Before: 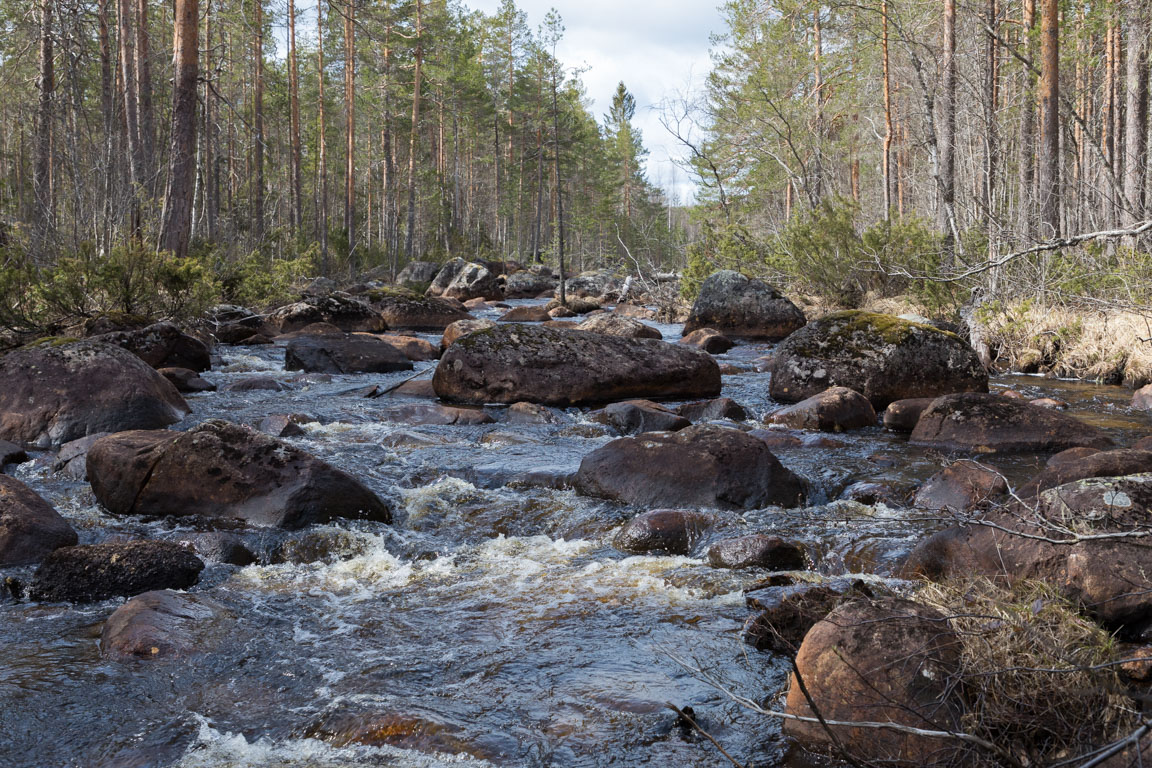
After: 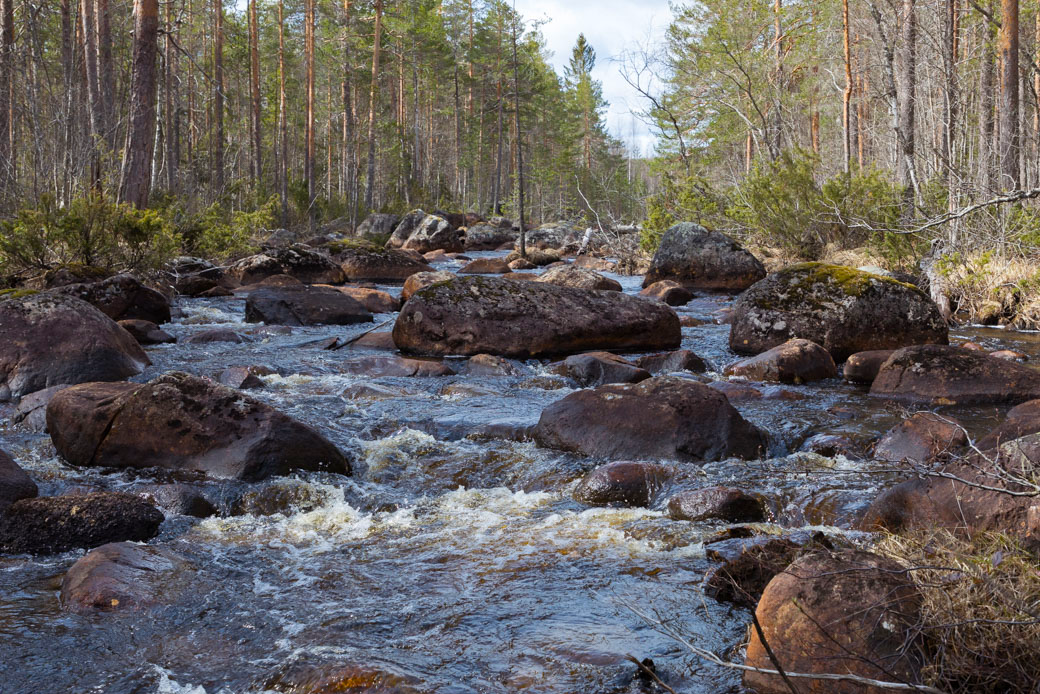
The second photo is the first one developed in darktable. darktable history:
color balance rgb: shadows lift › chroma 1.025%, shadows lift › hue 30.88°, perceptual saturation grading › global saturation 29.664%
crop: left 3.521%, top 6.355%, right 6.15%, bottom 3.216%
